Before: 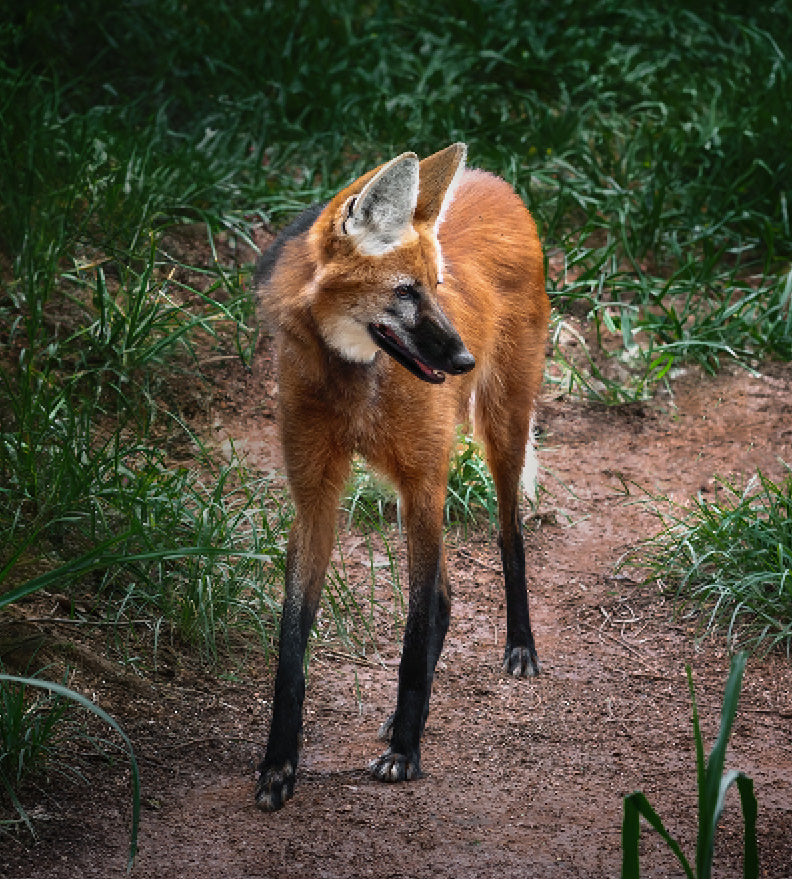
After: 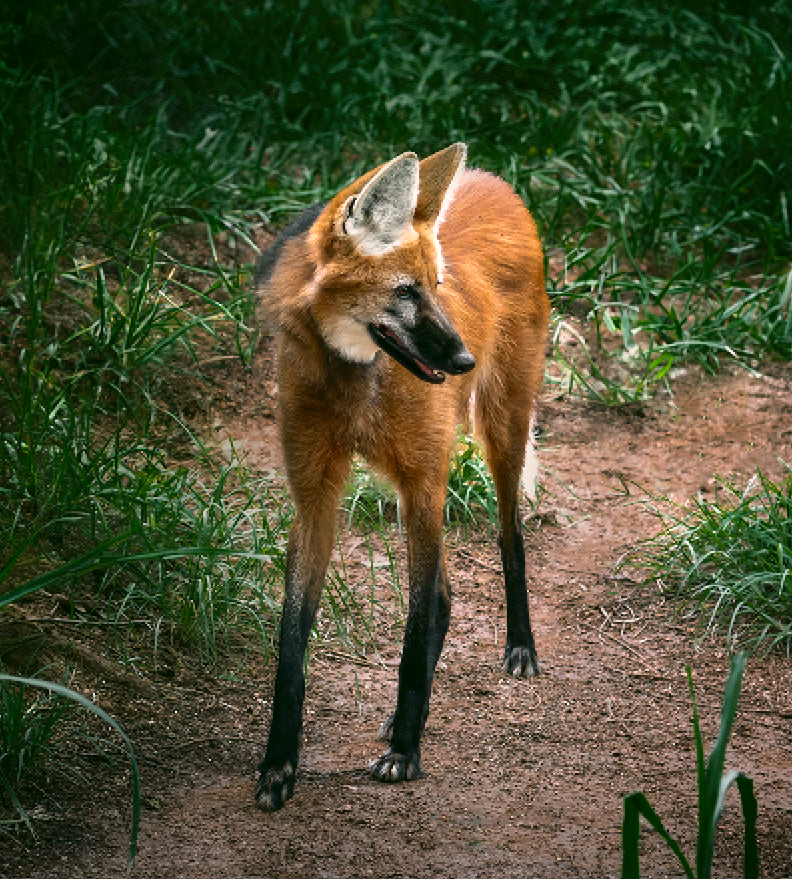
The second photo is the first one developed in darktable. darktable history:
levels: levels [0, 0.474, 0.947]
color correction: highlights a* 4.02, highlights b* 4.98, shadows a* -7.55, shadows b* 4.98
